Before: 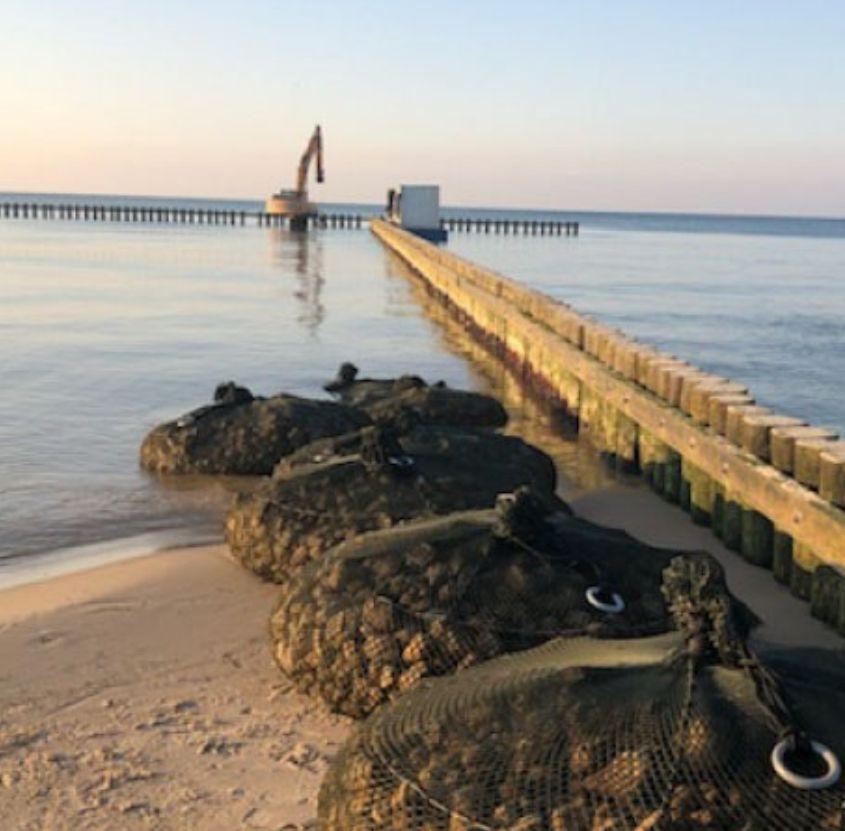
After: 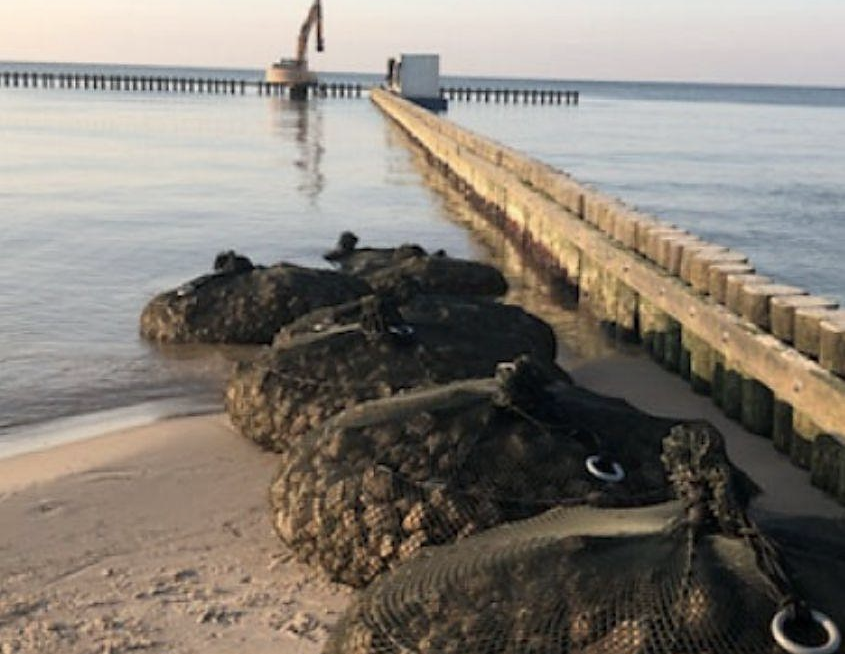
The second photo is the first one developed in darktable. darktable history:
crop and rotate: top 15.774%, bottom 5.506%
sharpen: radius 1.559, amount 0.373, threshold 1.271
contrast brightness saturation: contrast 0.1, saturation -0.3
